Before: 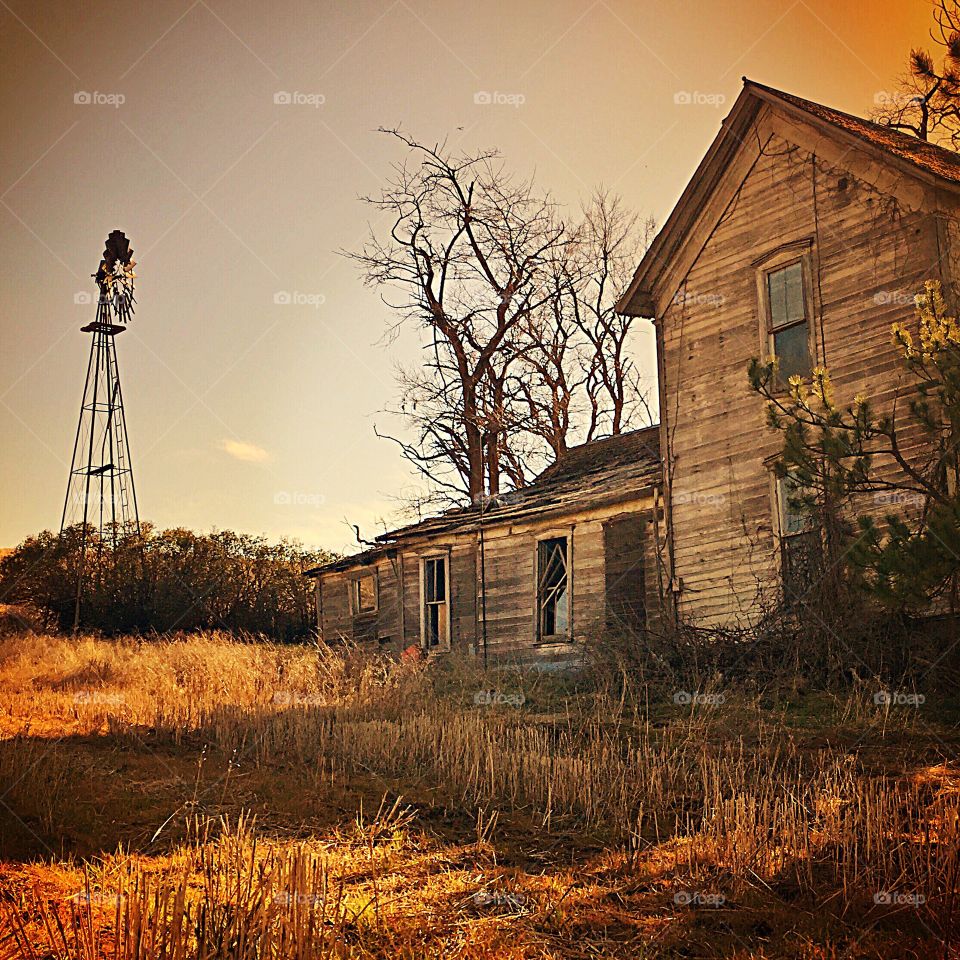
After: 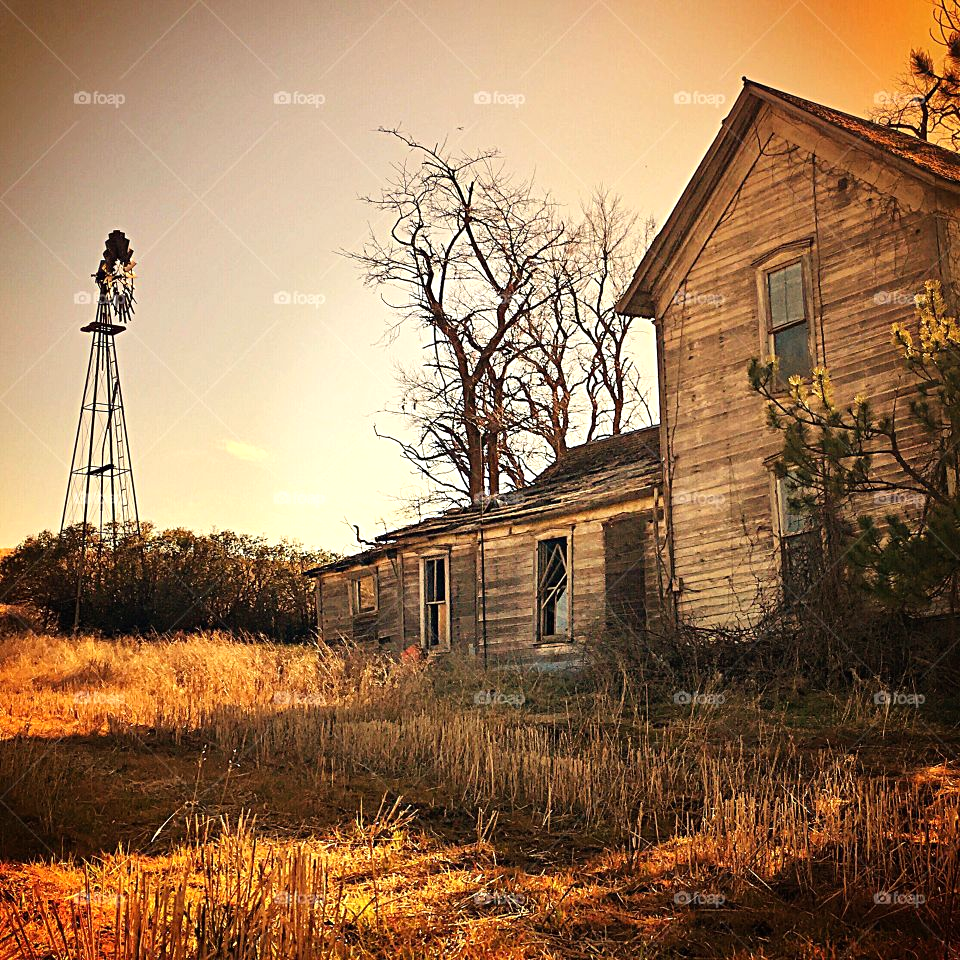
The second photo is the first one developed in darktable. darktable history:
tone equalizer: -8 EV -0.452 EV, -7 EV -0.361 EV, -6 EV -0.301 EV, -5 EV -0.219 EV, -3 EV 0.19 EV, -2 EV 0.338 EV, -1 EV 0.385 EV, +0 EV 0.438 EV
